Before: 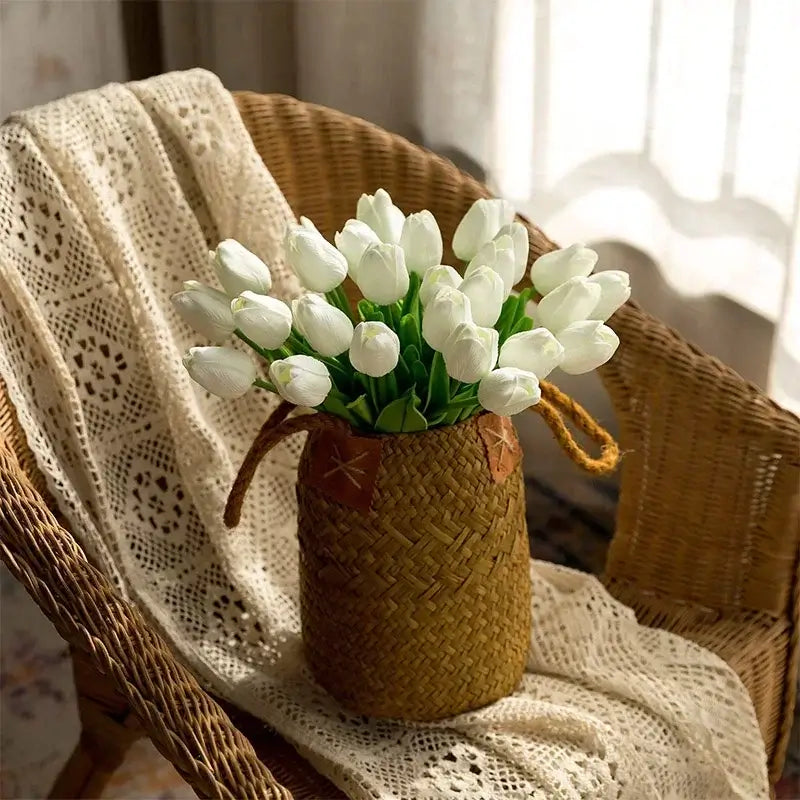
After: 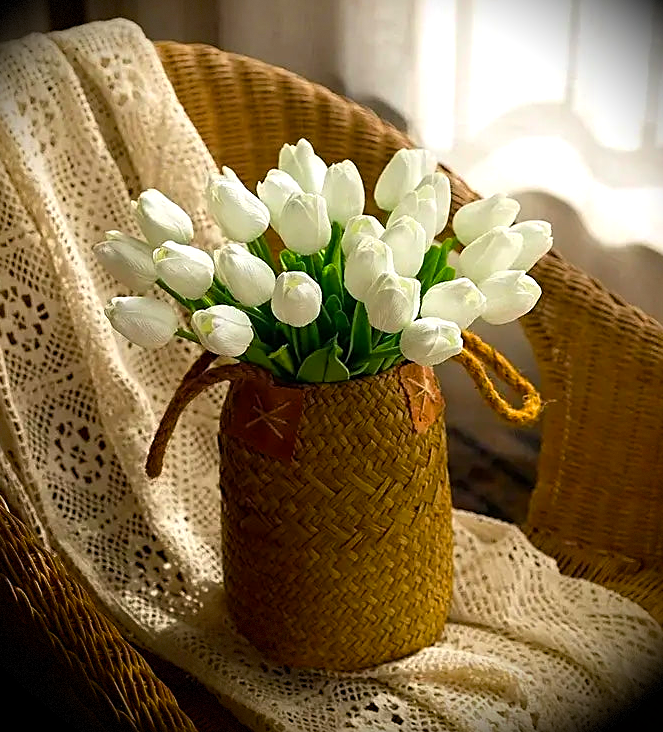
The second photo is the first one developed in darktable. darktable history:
exposure: exposure 0.173 EV, compensate exposure bias true, compensate highlight preservation false
crop: left 9.827%, top 6.29%, right 7.262%, bottom 2.135%
vignetting: brightness -1, saturation 0.49, center (0.034, -0.087), dithering 8-bit output
sharpen: on, module defaults
color balance rgb: linear chroma grading › shadows -3.579%, linear chroma grading › highlights -4.253%, perceptual saturation grading › global saturation 18.1%, global vibrance 20%
shadows and highlights: shadows -69.95, highlights 33.39, soften with gaussian
